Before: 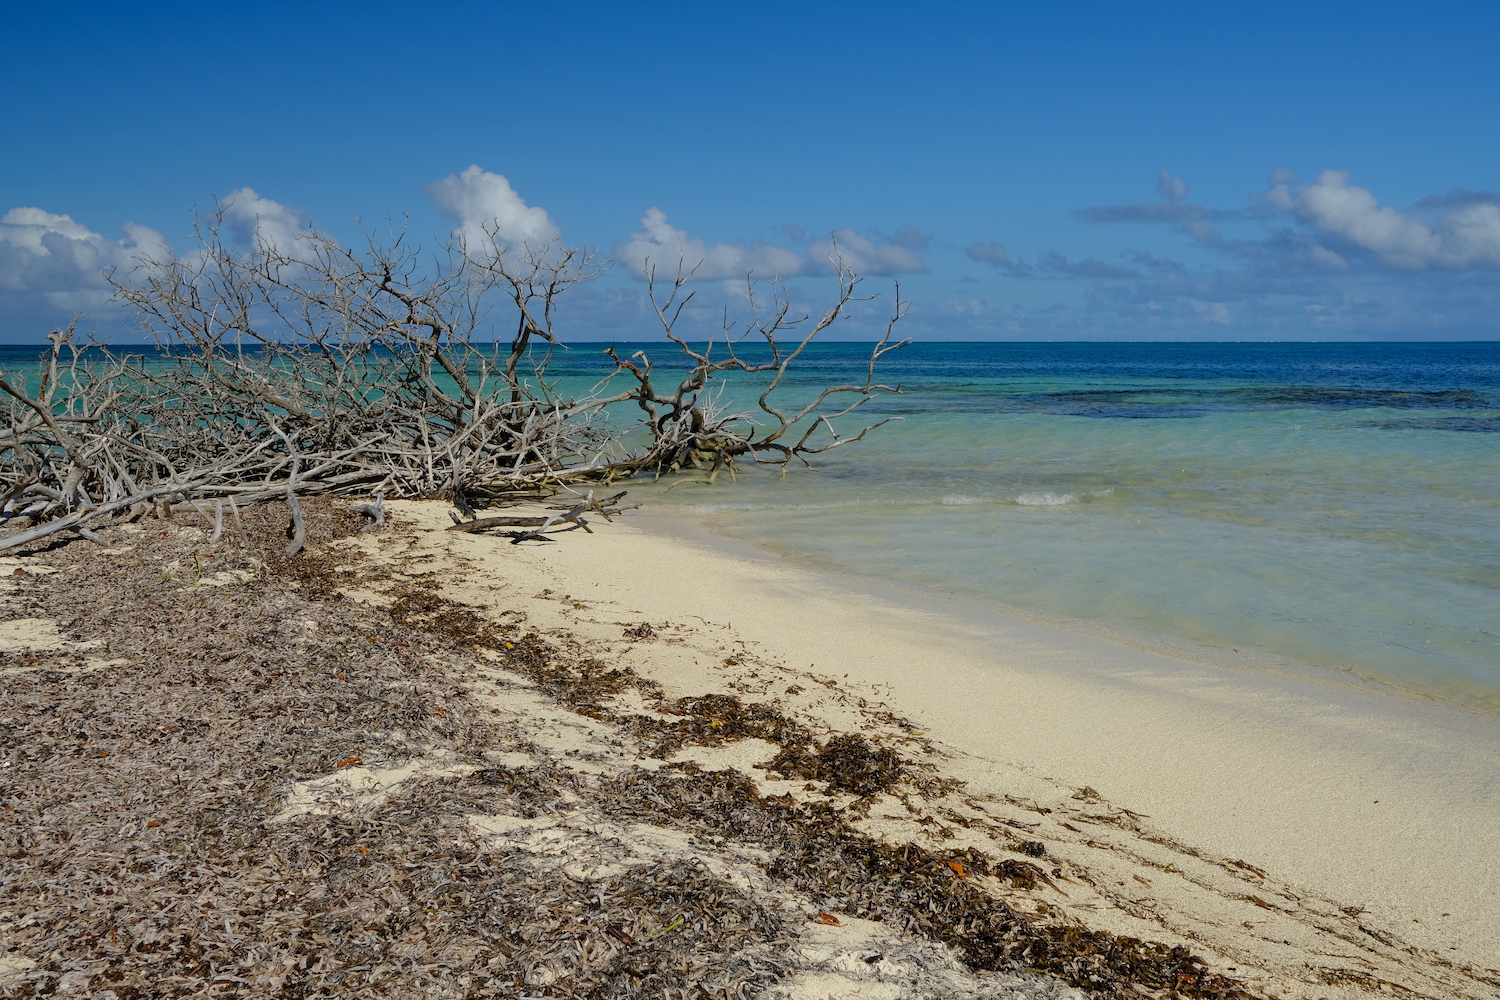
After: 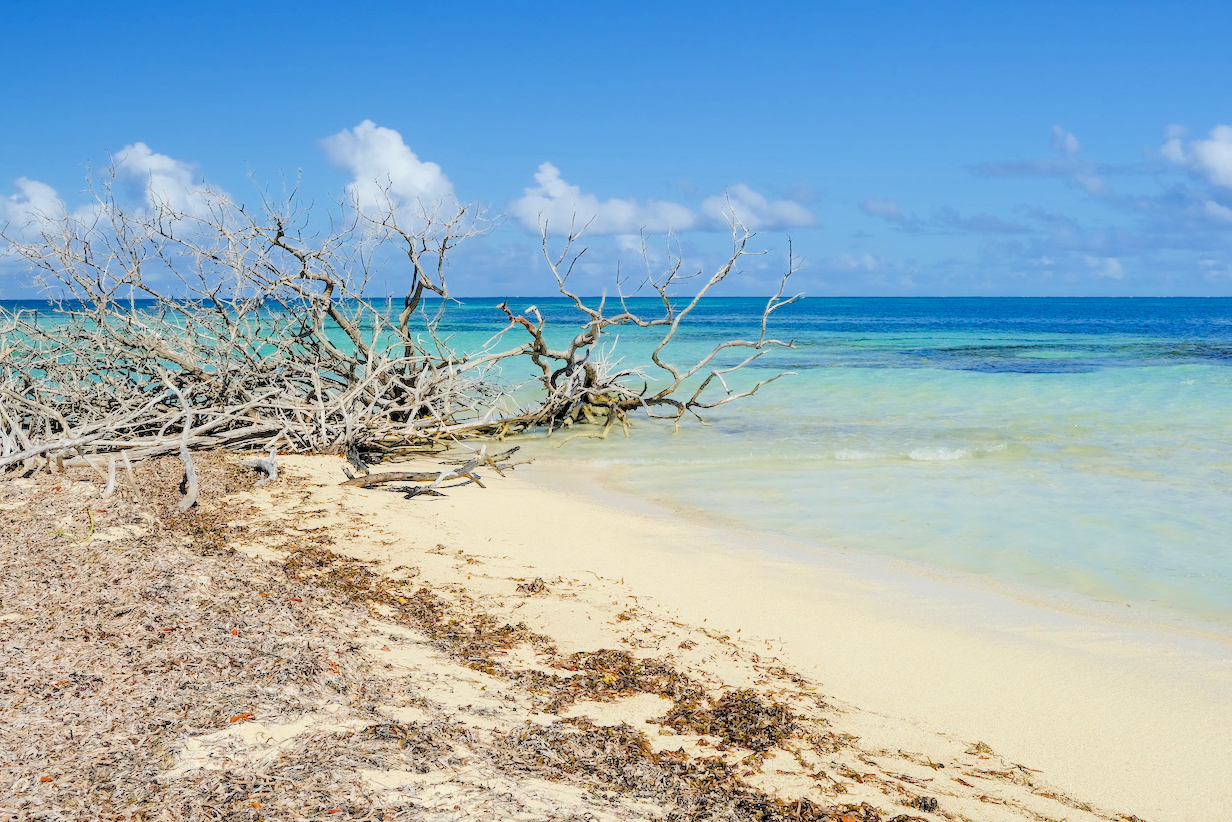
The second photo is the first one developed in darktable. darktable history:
filmic rgb: middle gray luminance 3.44%, black relative exposure -5.92 EV, white relative exposure 6.33 EV, threshold 6 EV, dynamic range scaling 22.4%, target black luminance 0%, hardness 2.33, latitude 45.85%, contrast 0.78, highlights saturation mix 100%, shadows ↔ highlights balance 0.033%, add noise in highlights 0, preserve chrominance max RGB, color science v3 (2019), use custom middle-gray values true, iterations of high-quality reconstruction 0, contrast in highlights soft, enable highlight reconstruction true
crop and rotate: left 7.196%, top 4.574%, right 10.605%, bottom 13.178%
local contrast: on, module defaults
tone equalizer: on, module defaults
